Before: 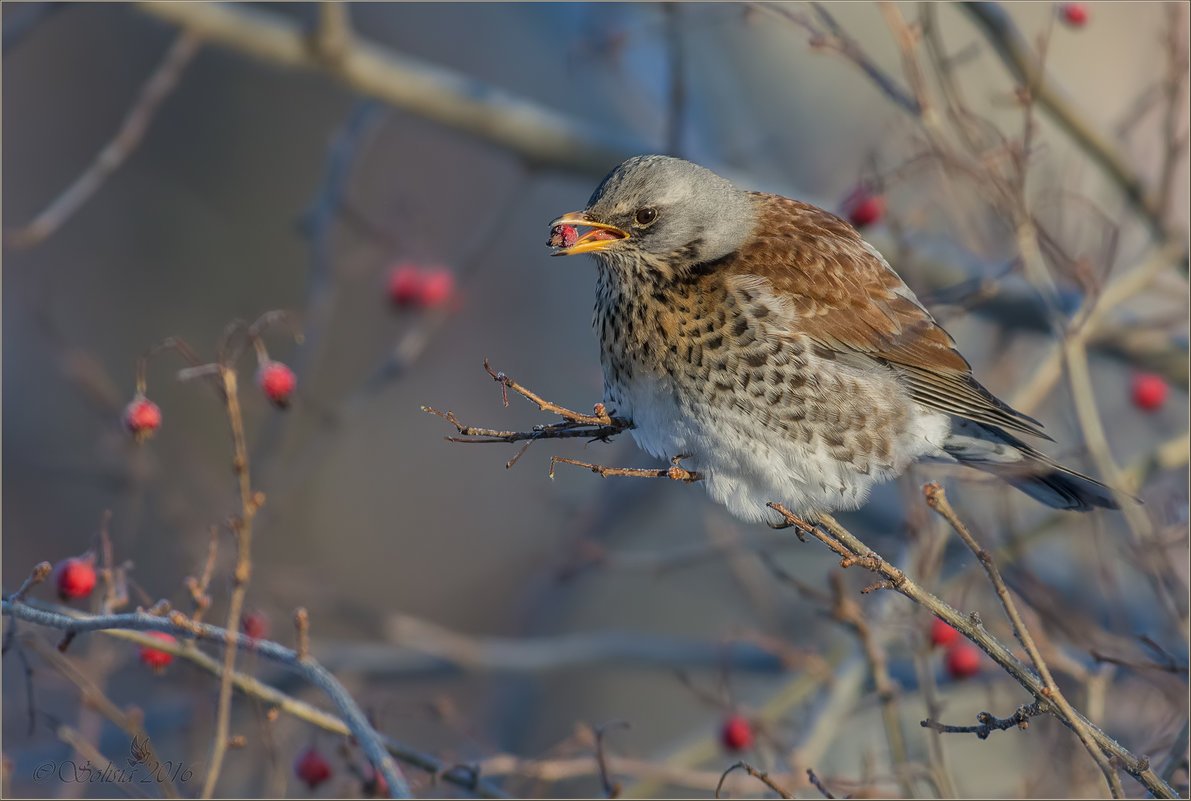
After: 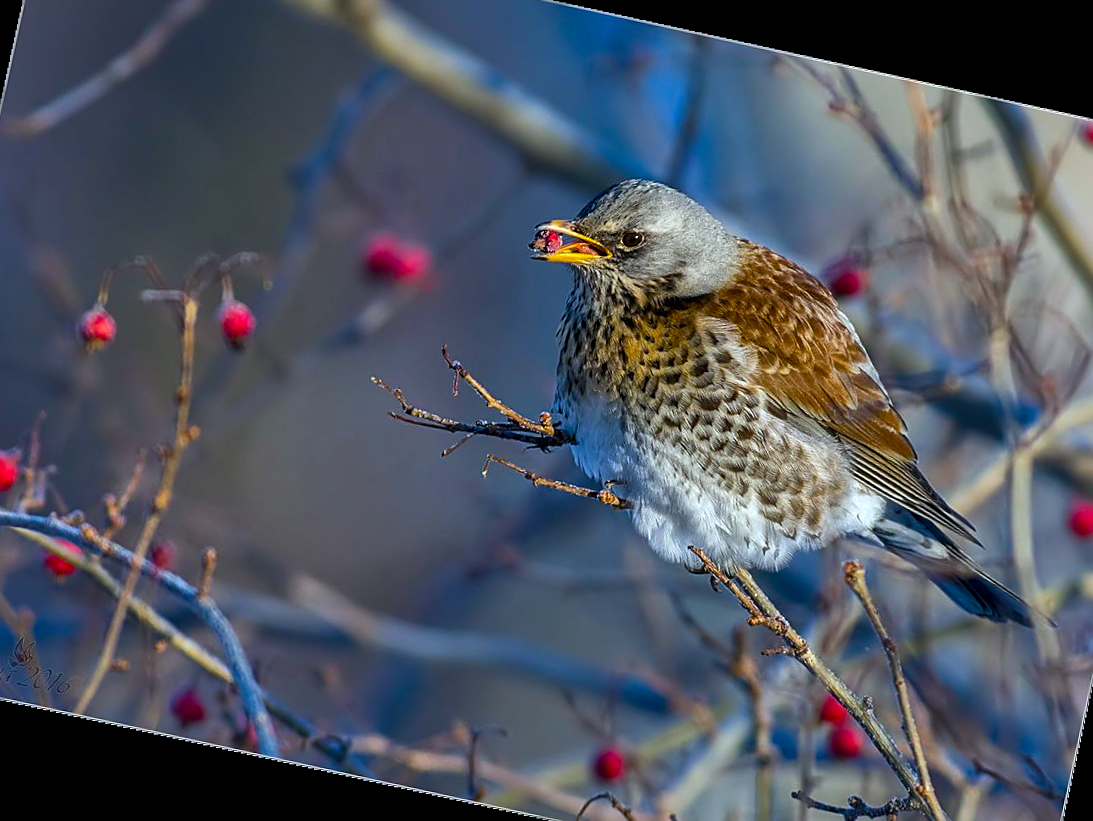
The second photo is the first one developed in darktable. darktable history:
local contrast: mode bilateral grid, contrast 20, coarseness 50, detail 132%, midtone range 0.2
crop and rotate: angle -3.27°, left 5.211%, top 5.211%, right 4.607%, bottom 4.607%
color balance rgb: linear chroma grading › global chroma 9%, perceptual saturation grading › global saturation 36%, perceptual saturation grading › shadows 35%, perceptual brilliance grading › global brilliance 15%, perceptual brilliance grading › shadows -35%, global vibrance 15%
rotate and perspective: rotation 9.12°, automatic cropping off
sharpen: on, module defaults
white balance: red 0.931, blue 1.11
